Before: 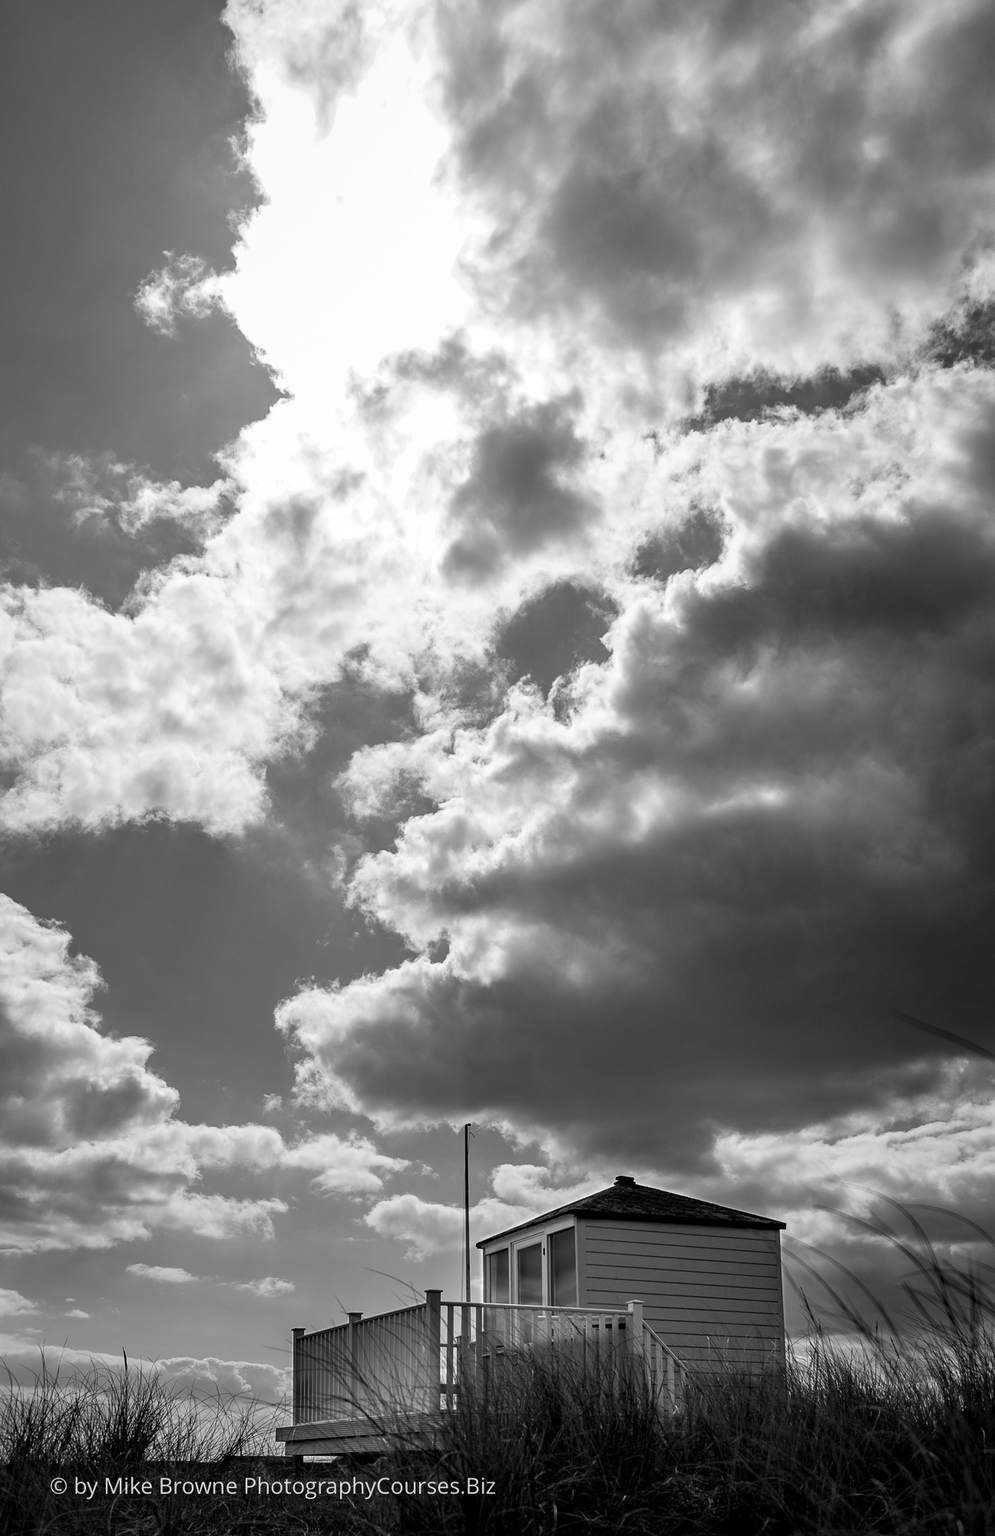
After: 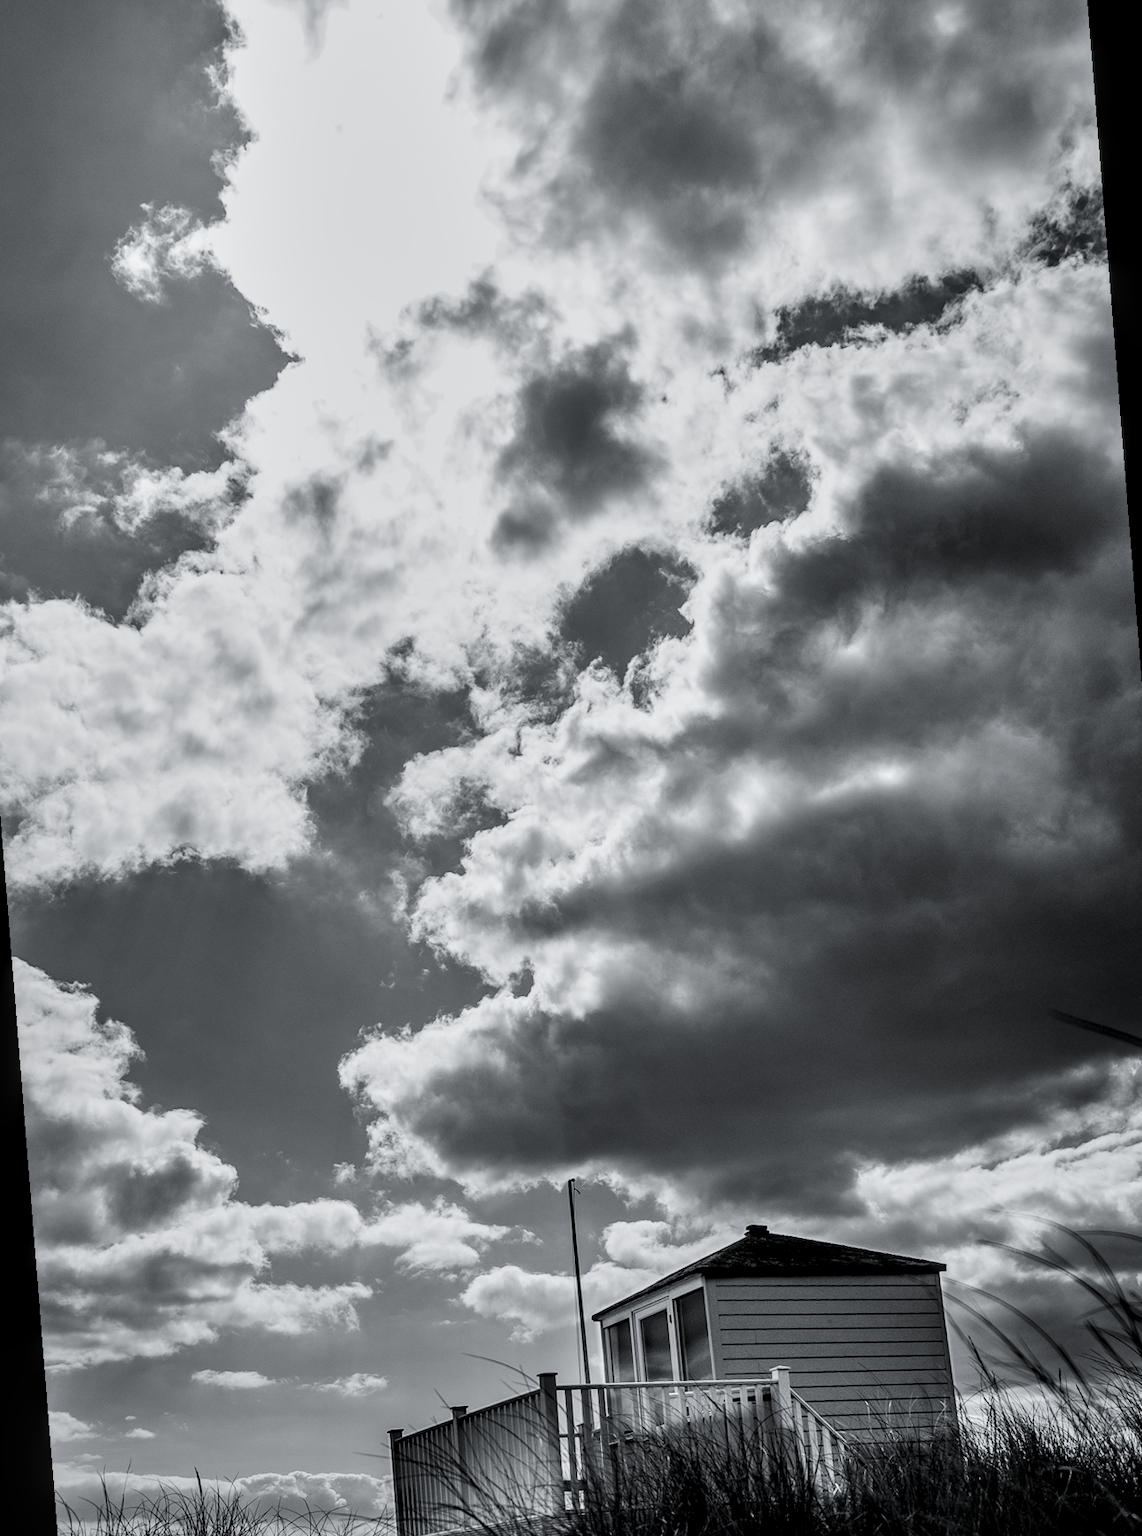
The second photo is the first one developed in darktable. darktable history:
sigmoid: on, module defaults
local contrast: highlights 61%, detail 143%, midtone range 0.428
white balance: red 0.982, blue 1.018
shadows and highlights: soften with gaussian
color balance rgb: perceptual saturation grading › global saturation 35%, perceptual saturation grading › highlights -25%, perceptual saturation grading › shadows 50%
rotate and perspective: rotation -4.57°, crop left 0.054, crop right 0.944, crop top 0.087, crop bottom 0.914
